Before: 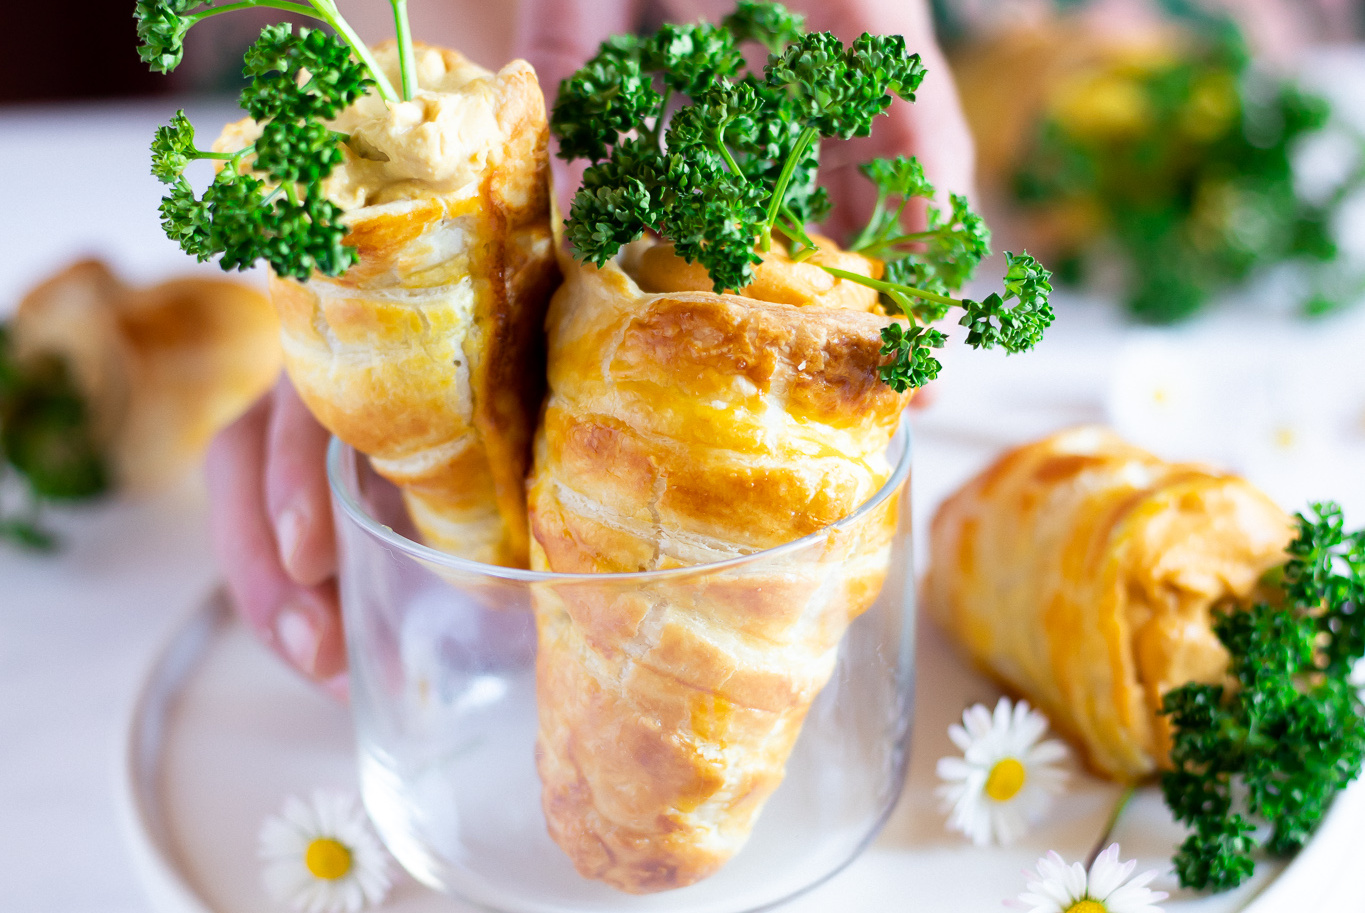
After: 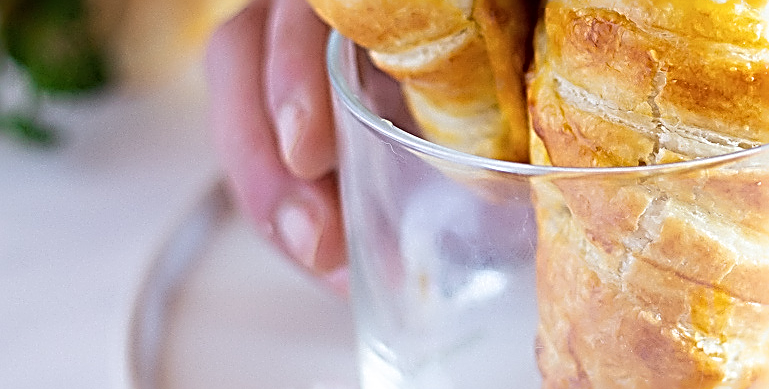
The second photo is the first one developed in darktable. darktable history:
contrast brightness saturation: saturation -0.05
crop: top 44.483%, right 43.593%, bottom 12.892%
sharpen: radius 3.158, amount 1.731
